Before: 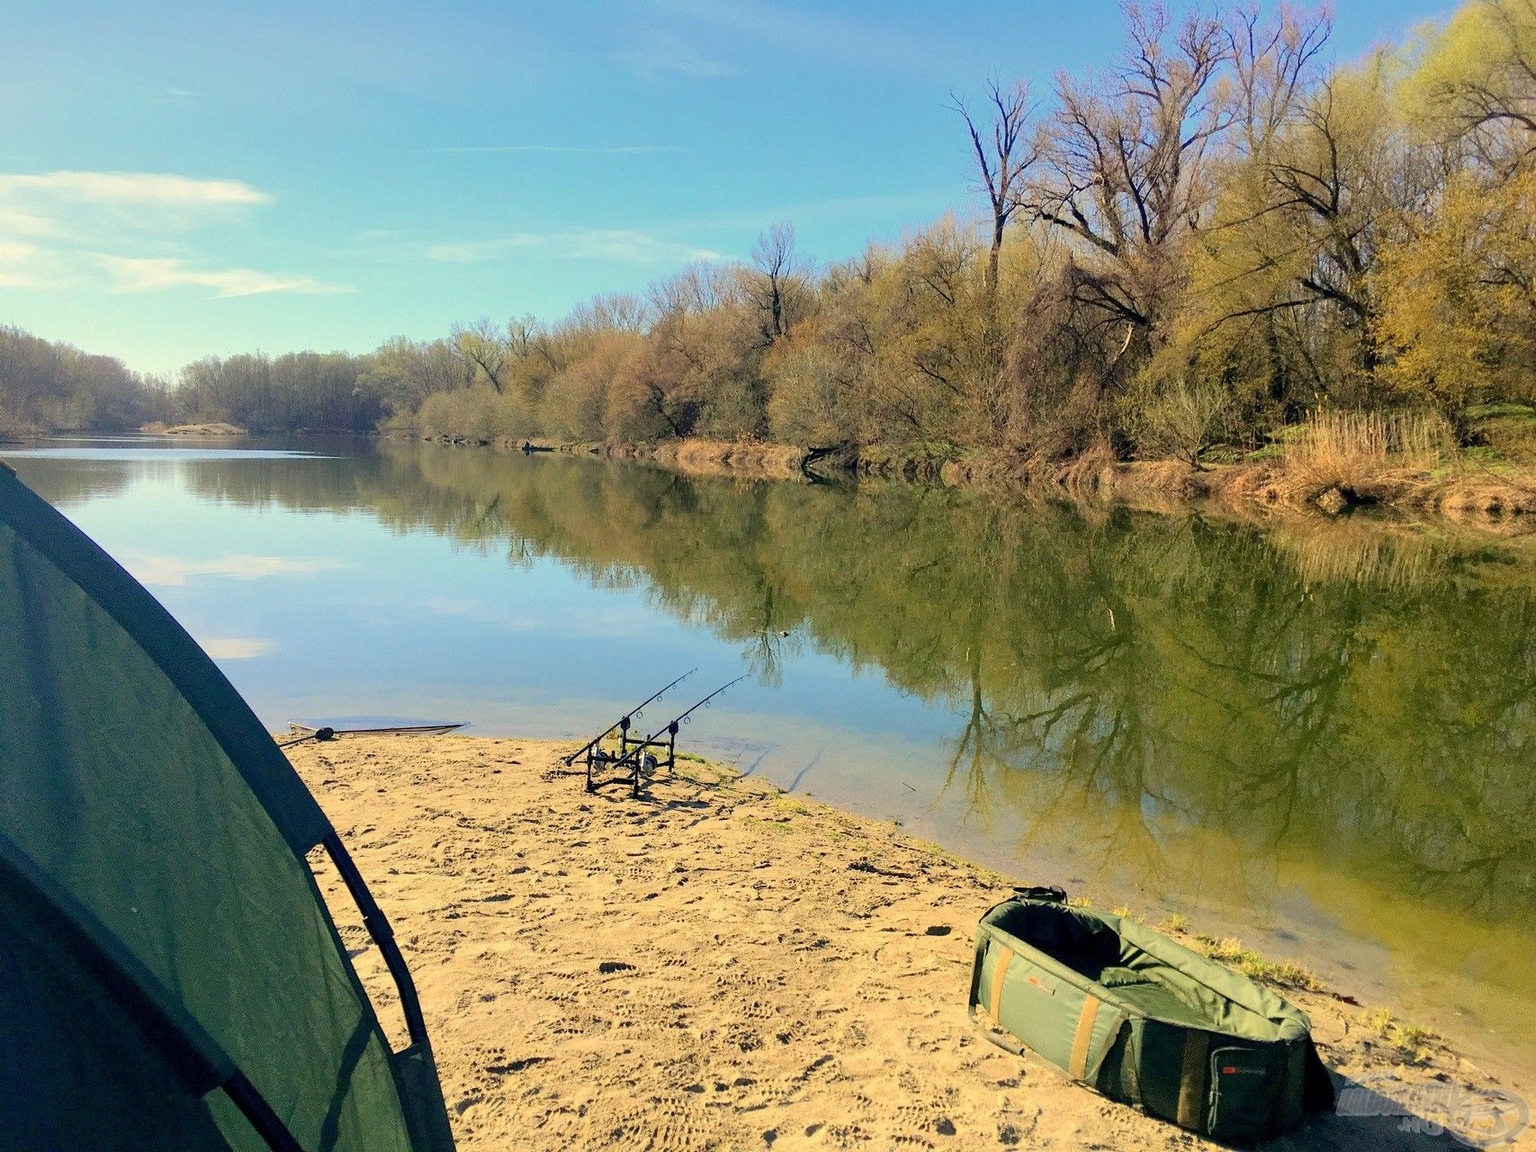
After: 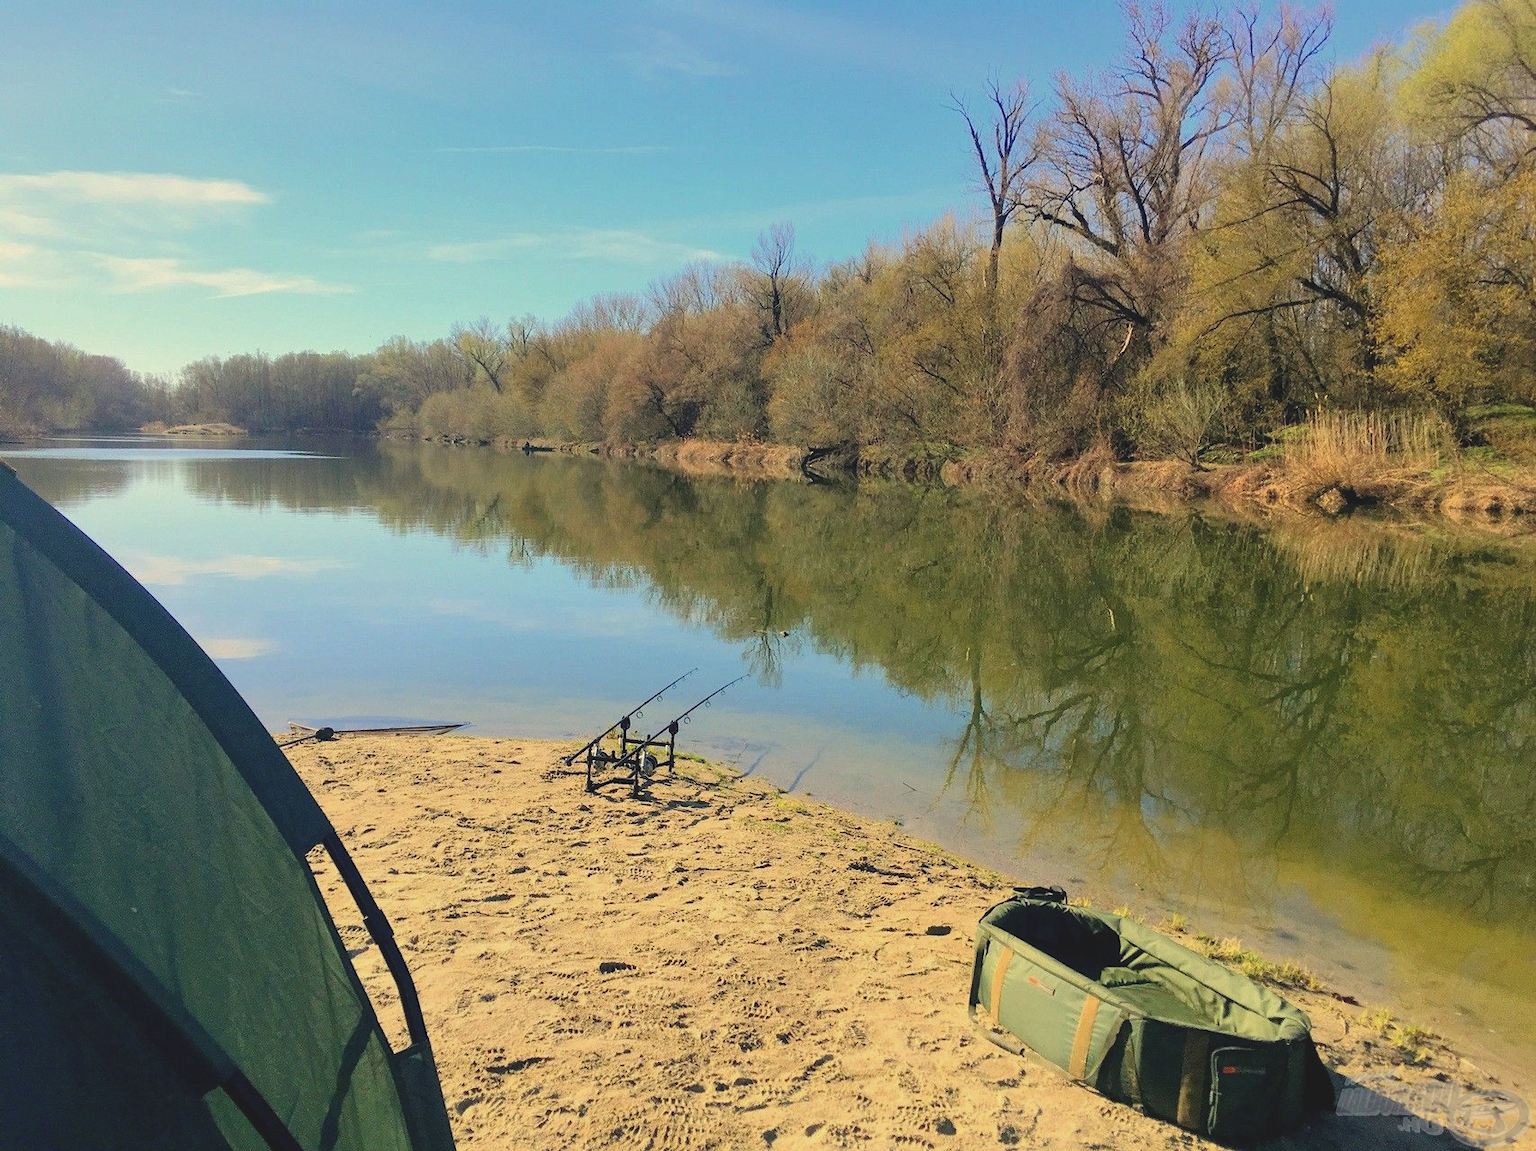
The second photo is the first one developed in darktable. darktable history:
exposure: black level correction -0.013, exposure -0.196 EV, compensate exposure bias true, compensate highlight preservation false
